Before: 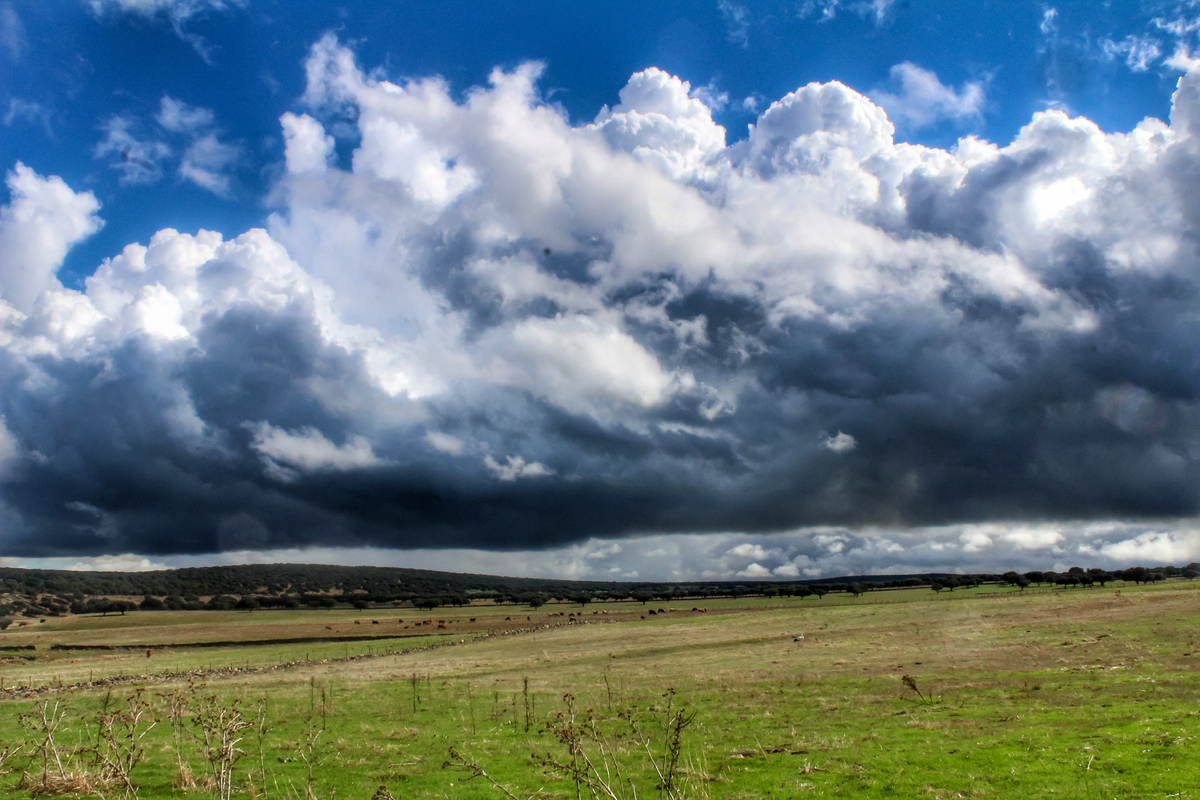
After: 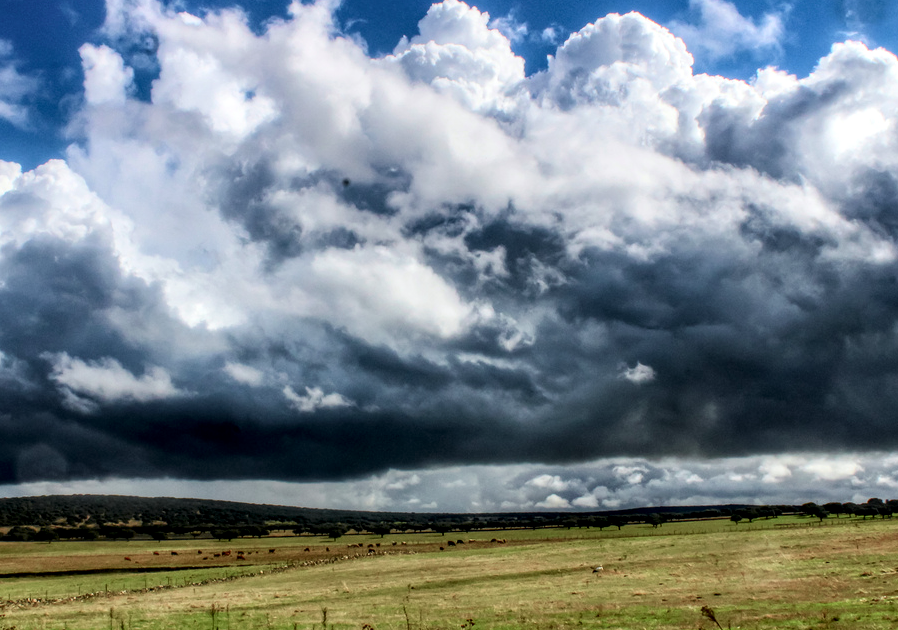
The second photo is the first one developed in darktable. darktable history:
local contrast: detail 130%
crop: left 16.768%, top 8.653%, right 8.362%, bottom 12.485%
tone curve: curves: ch0 [(0, 0) (0.058, 0.027) (0.214, 0.183) (0.304, 0.288) (0.522, 0.549) (0.658, 0.7) (0.741, 0.775) (0.844, 0.866) (0.986, 0.957)]; ch1 [(0, 0) (0.172, 0.123) (0.312, 0.296) (0.437, 0.429) (0.471, 0.469) (0.502, 0.5) (0.513, 0.515) (0.572, 0.603) (0.617, 0.653) (0.68, 0.724) (0.889, 0.924) (1, 1)]; ch2 [(0, 0) (0.411, 0.424) (0.489, 0.49) (0.502, 0.5) (0.517, 0.519) (0.549, 0.578) (0.604, 0.628) (0.693, 0.686) (1, 1)], color space Lab, independent channels, preserve colors none
